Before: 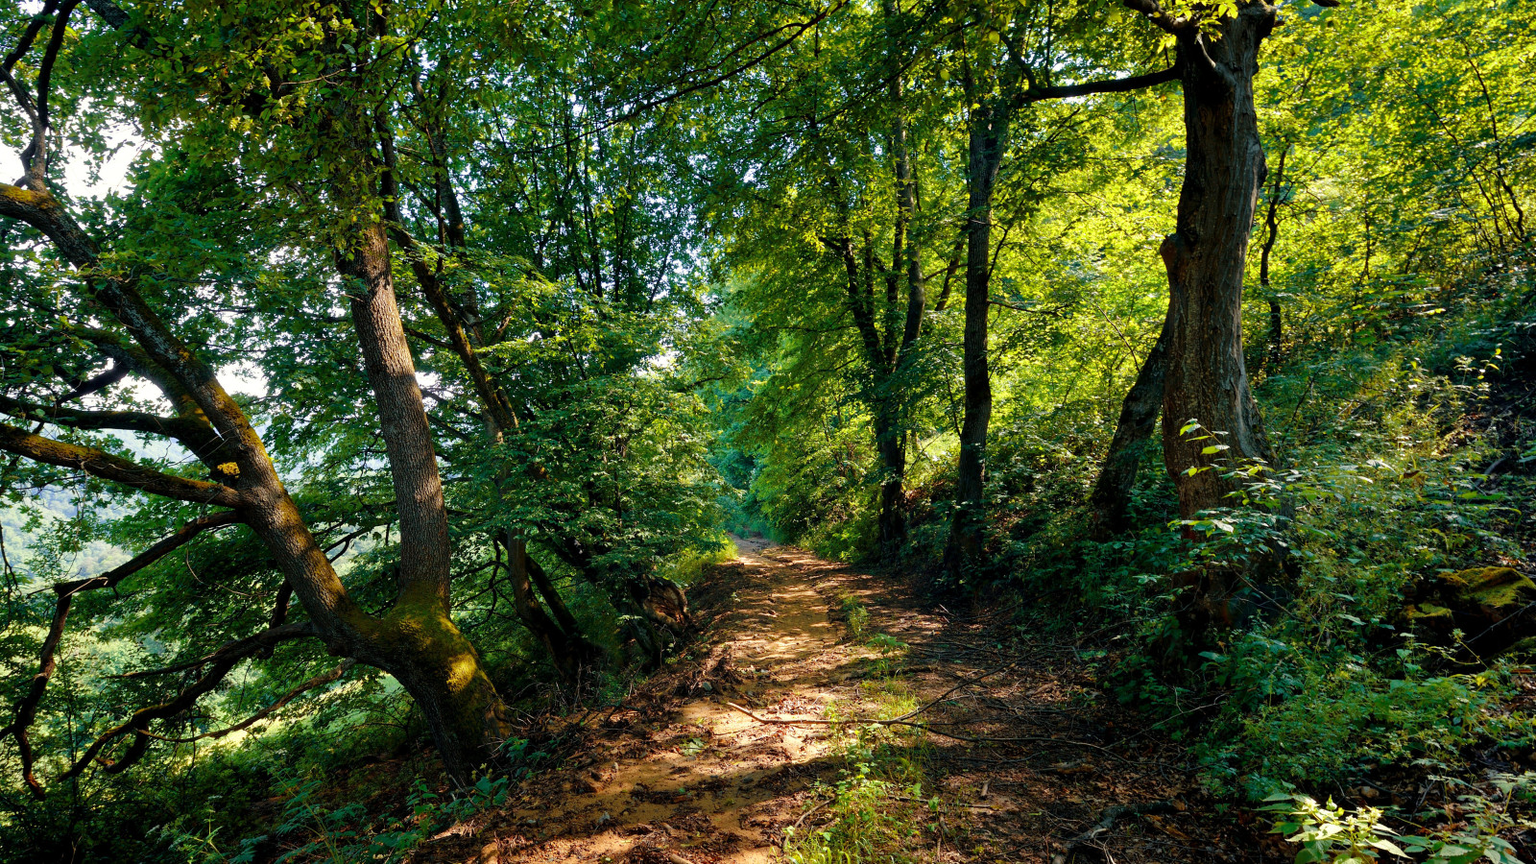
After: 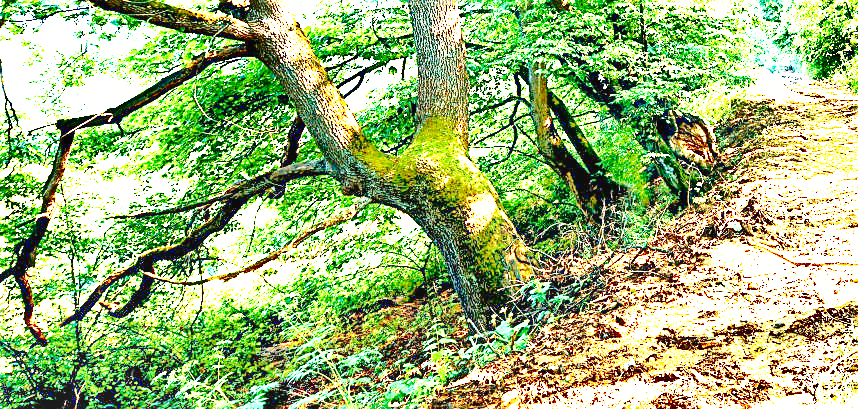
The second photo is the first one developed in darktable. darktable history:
exposure: black level correction 0, exposure 3.913 EV, compensate exposure bias true, compensate highlight preservation false
sharpen: on, module defaults
crop and rotate: top 54.332%, right 46.375%, bottom 0.115%
tone equalizer: -7 EV 0.164 EV, -6 EV 0.571 EV, -5 EV 1.17 EV, -4 EV 1.36 EV, -3 EV 1.12 EV, -2 EV 0.6 EV, -1 EV 0.148 EV
tone curve: curves: ch0 [(0, 0) (0.003, 0.117) (0.011, 0.125) (0.025, 0.133) (0.044, 0.144) (0.069, 0.152) (0.1, 0.167) (0.136, 0.186) (0.177, 0.21) (0.224, 0.244) (0.277, 0.295) (0.335, 0.357) (0.399, 0.445) (0.468, 0.531) (0.543, 0.629) (0.623, 0.716) (0.709, 0.803) (0.801, 0.876) (0.898, 0.939) (1, 1)], color space Lab, linked channels
shadows and highlights: shadows 20.9, highlights -81.23, soften with gaussian
base curve: curves: ch0 [(0, 0) (0.007, 0.004) (0.027, 0.03) (0.046, 0.07) (0.207, 0.54) (0.442, 0.872) (0.673, 0.972) (1, 1)], preserve colors none
